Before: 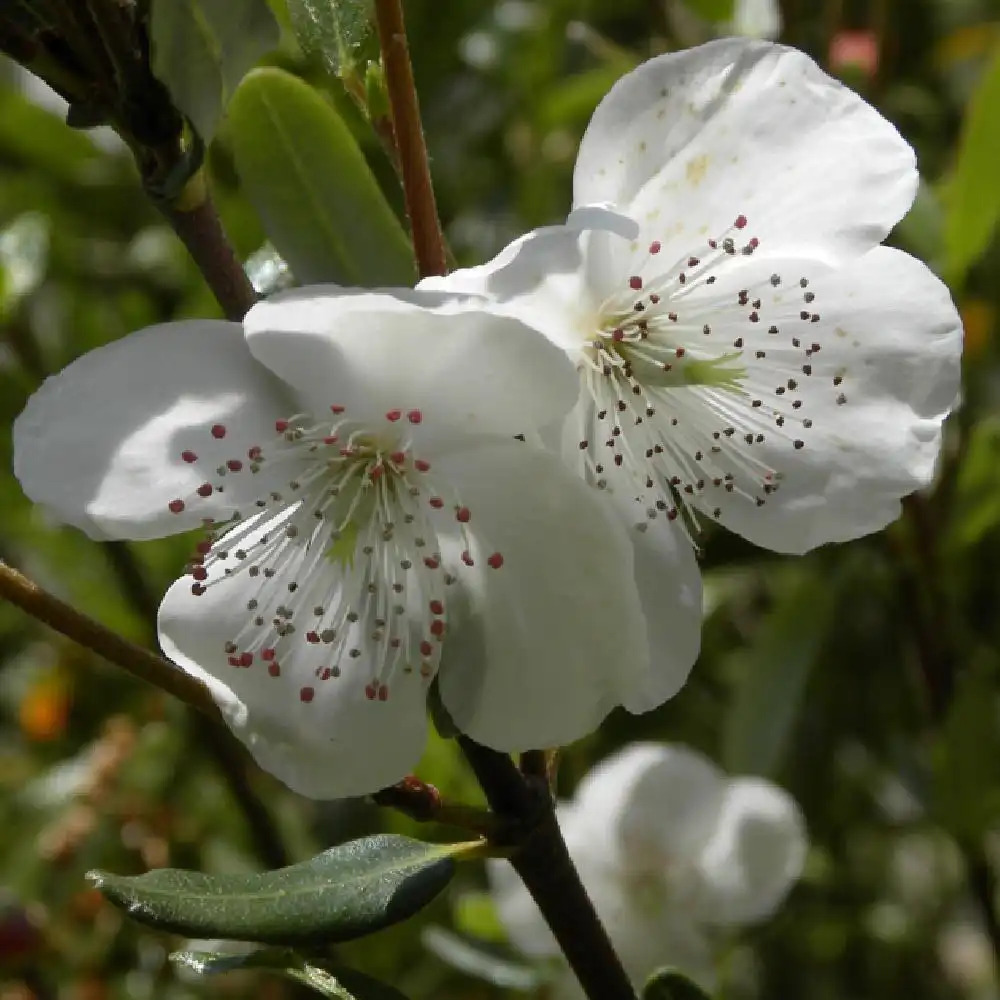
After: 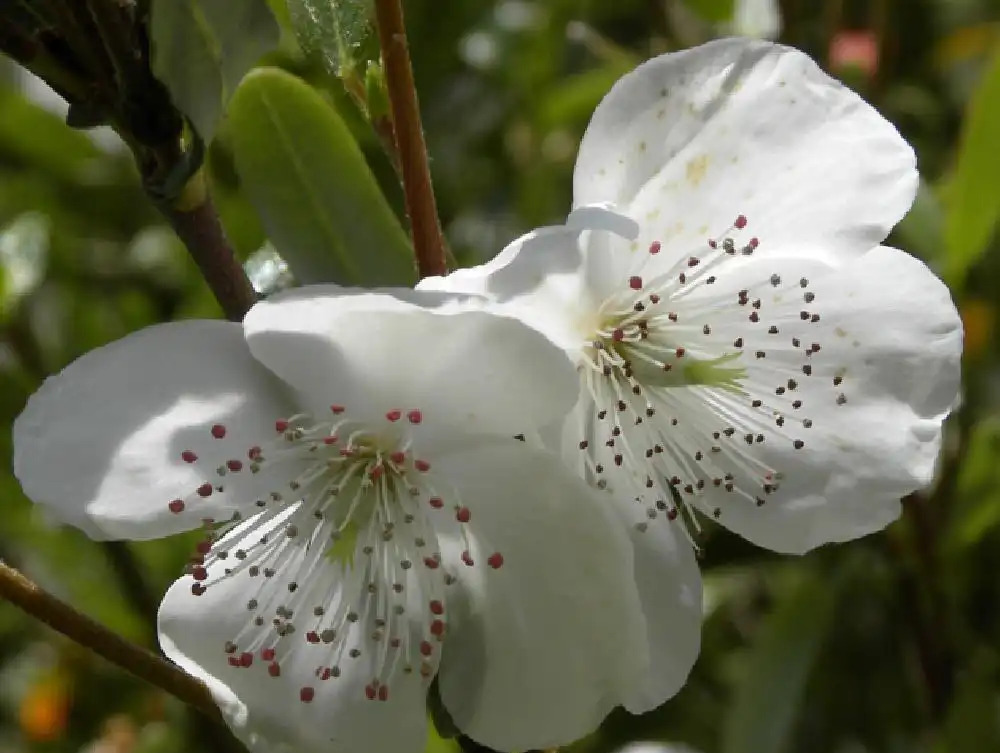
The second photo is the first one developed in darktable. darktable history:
crop: bottom 24.644%
